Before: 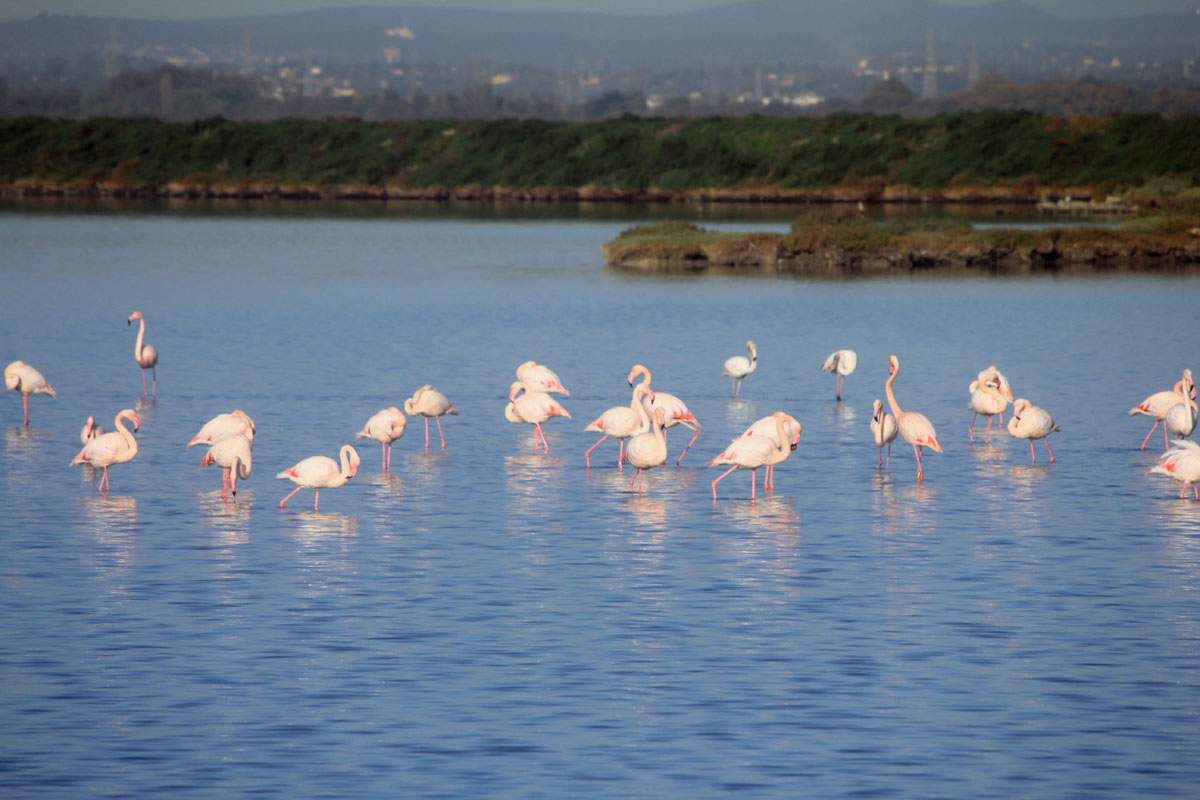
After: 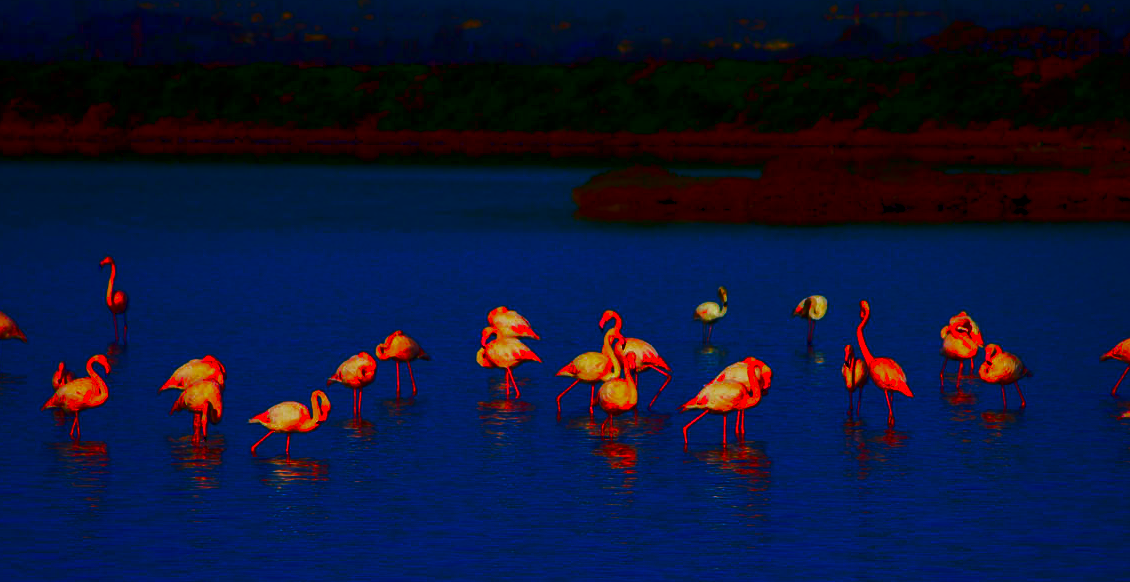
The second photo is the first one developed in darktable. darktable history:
haze removal: compatibility mode true, adaptive false
contrast brightness saturation: brightness -0.999, saturation 0.996
base curve: curves: ch0 [(0, 0) (0.564, 0.291) (0.802, 0.731) (1, 1)], exposure shift 0.582, preserve colors none
shadows and highlights: on, module defaults
crop: left 2.429%, top 6.99%, right 3.334%, bottom 20.143%
